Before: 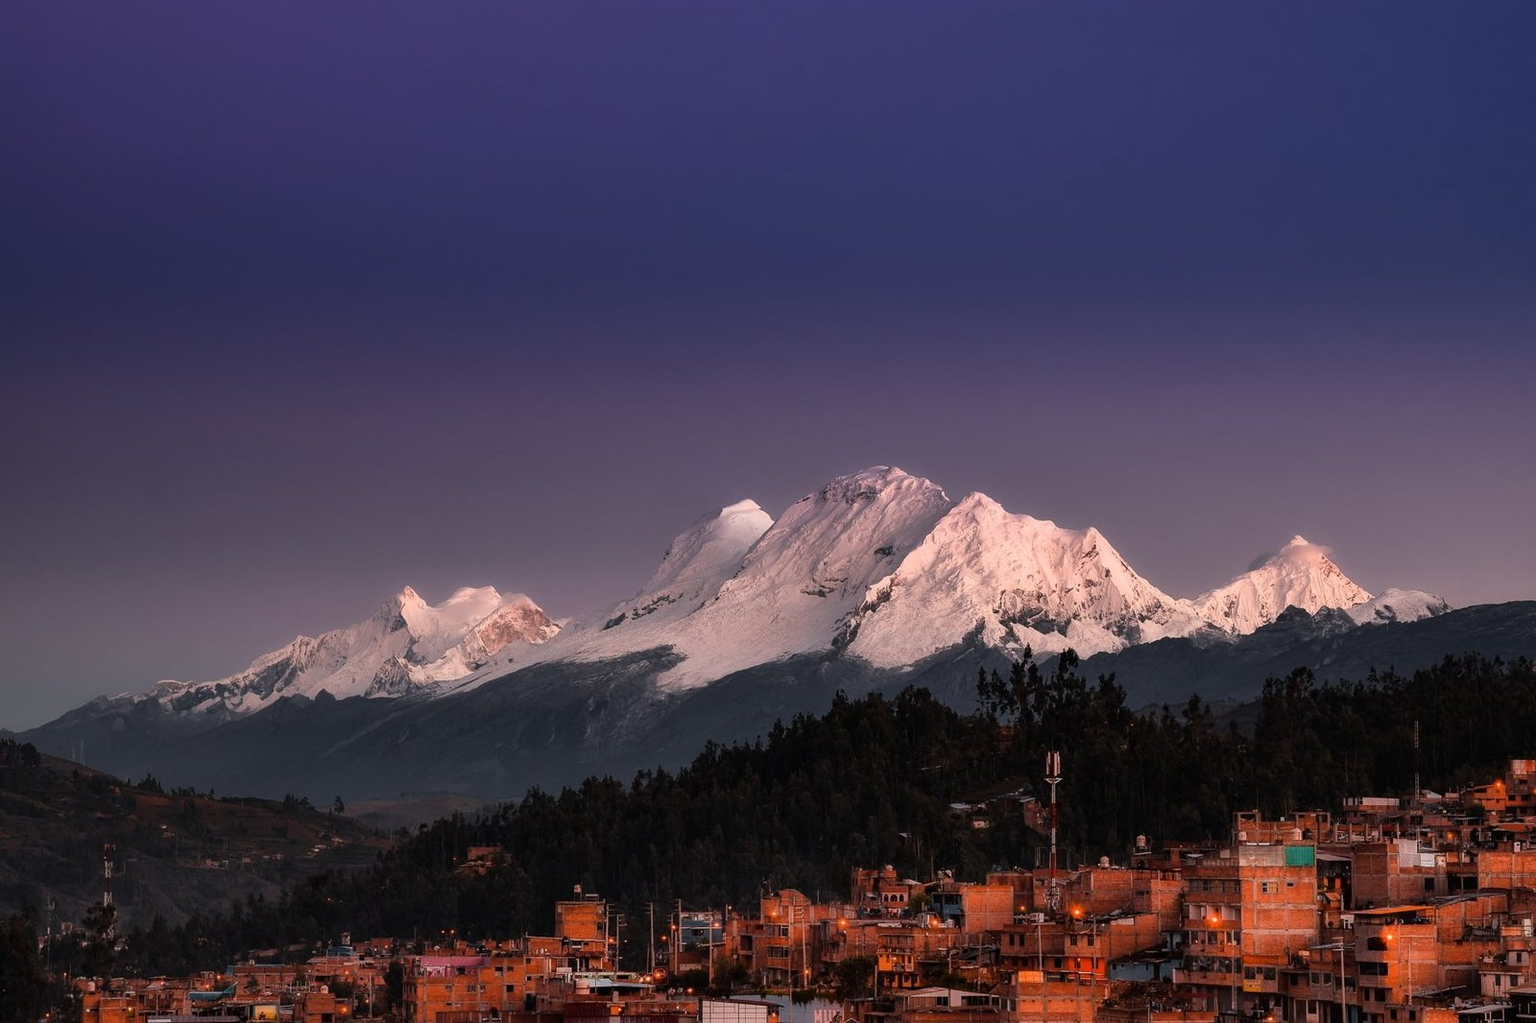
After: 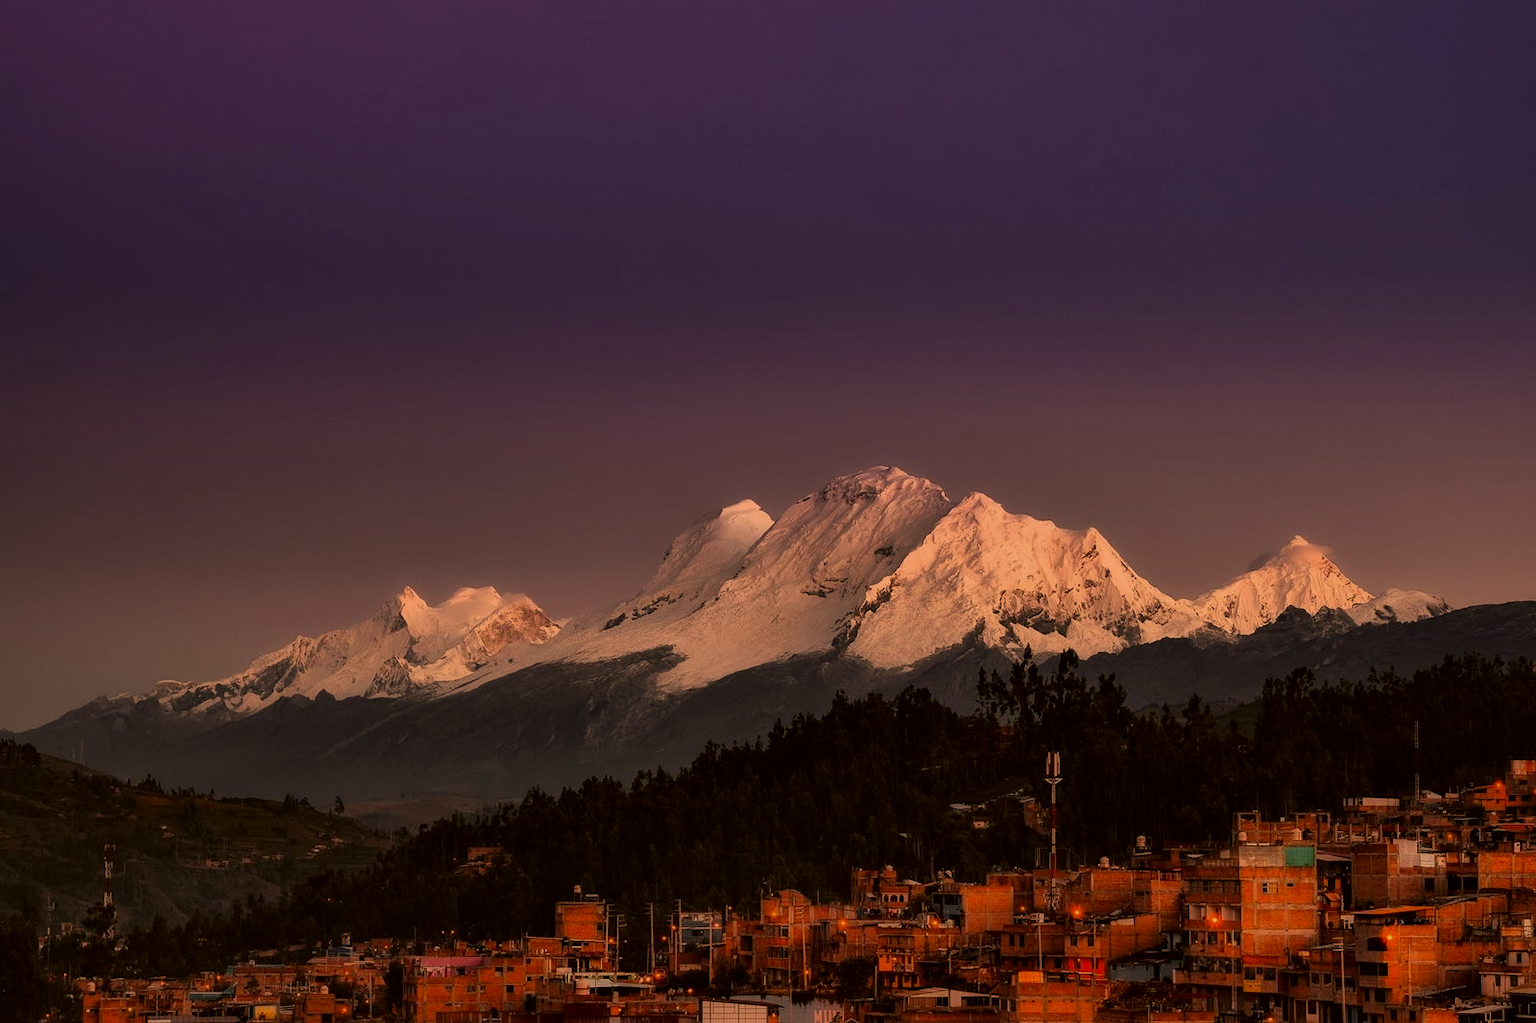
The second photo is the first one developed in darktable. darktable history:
exposure: black level correction 0, exposure -0.712 EV, compensate exposure bias true, compensate highlight preservation false
color correction: highlights a* 18.32, highlights b* 35.46, shadows a* 1.41, shadows b* 6.57, saturation 1.04
local contrast: mode bilateral grid, contrast 20, coarseness 49, detail 120%, midtone range 0.2
